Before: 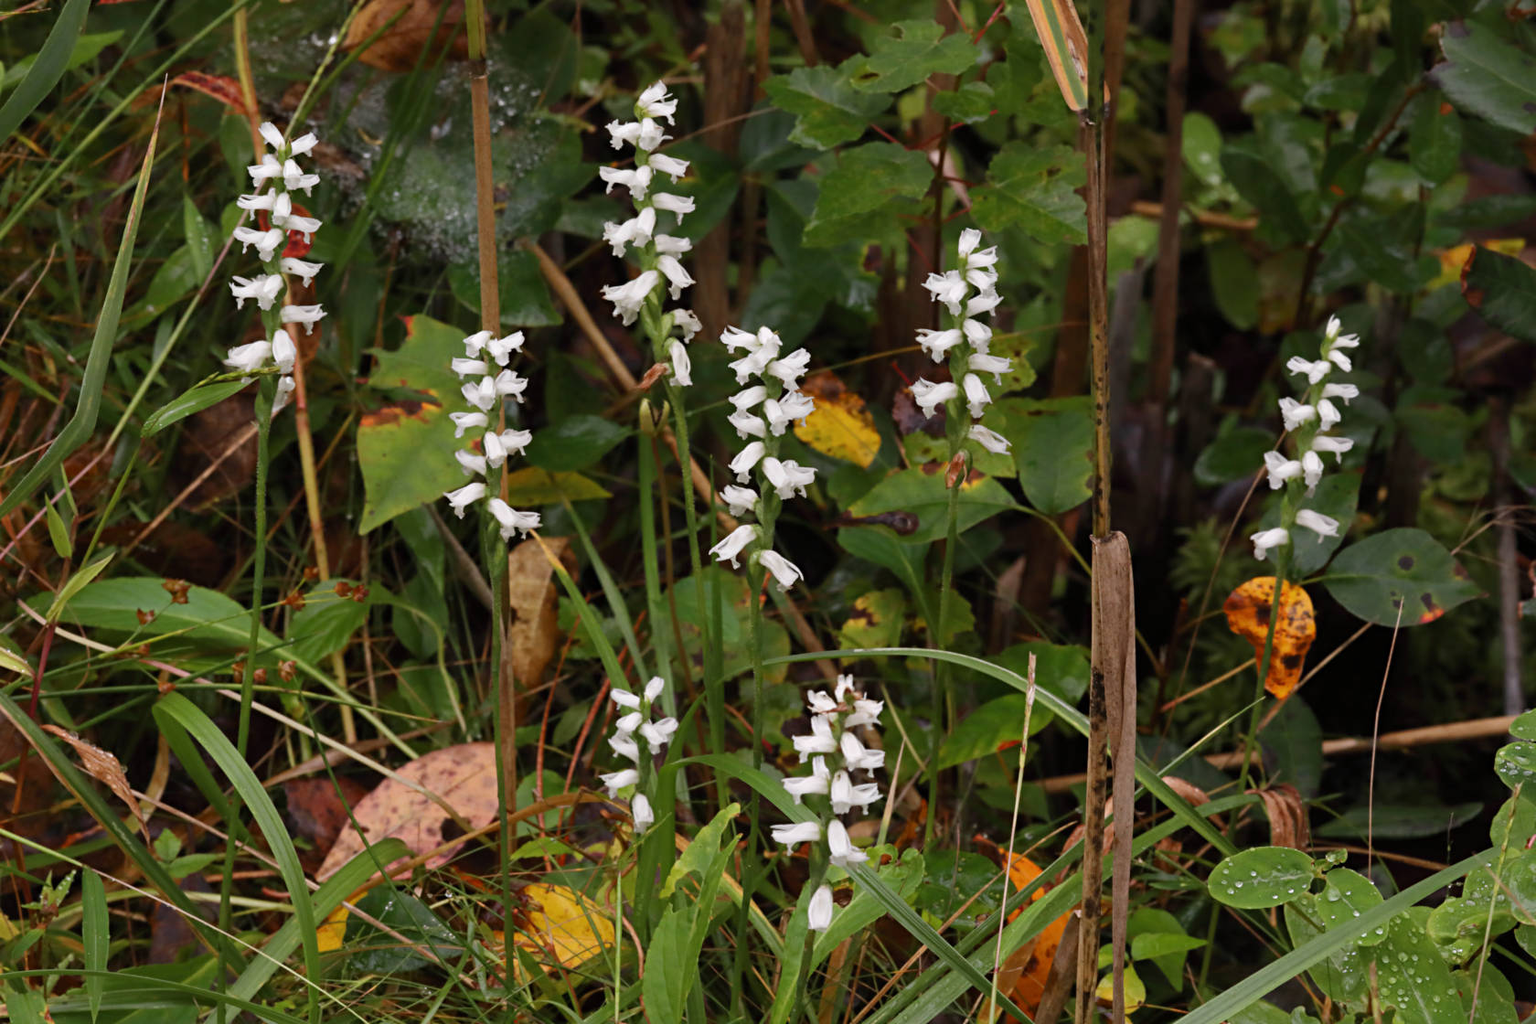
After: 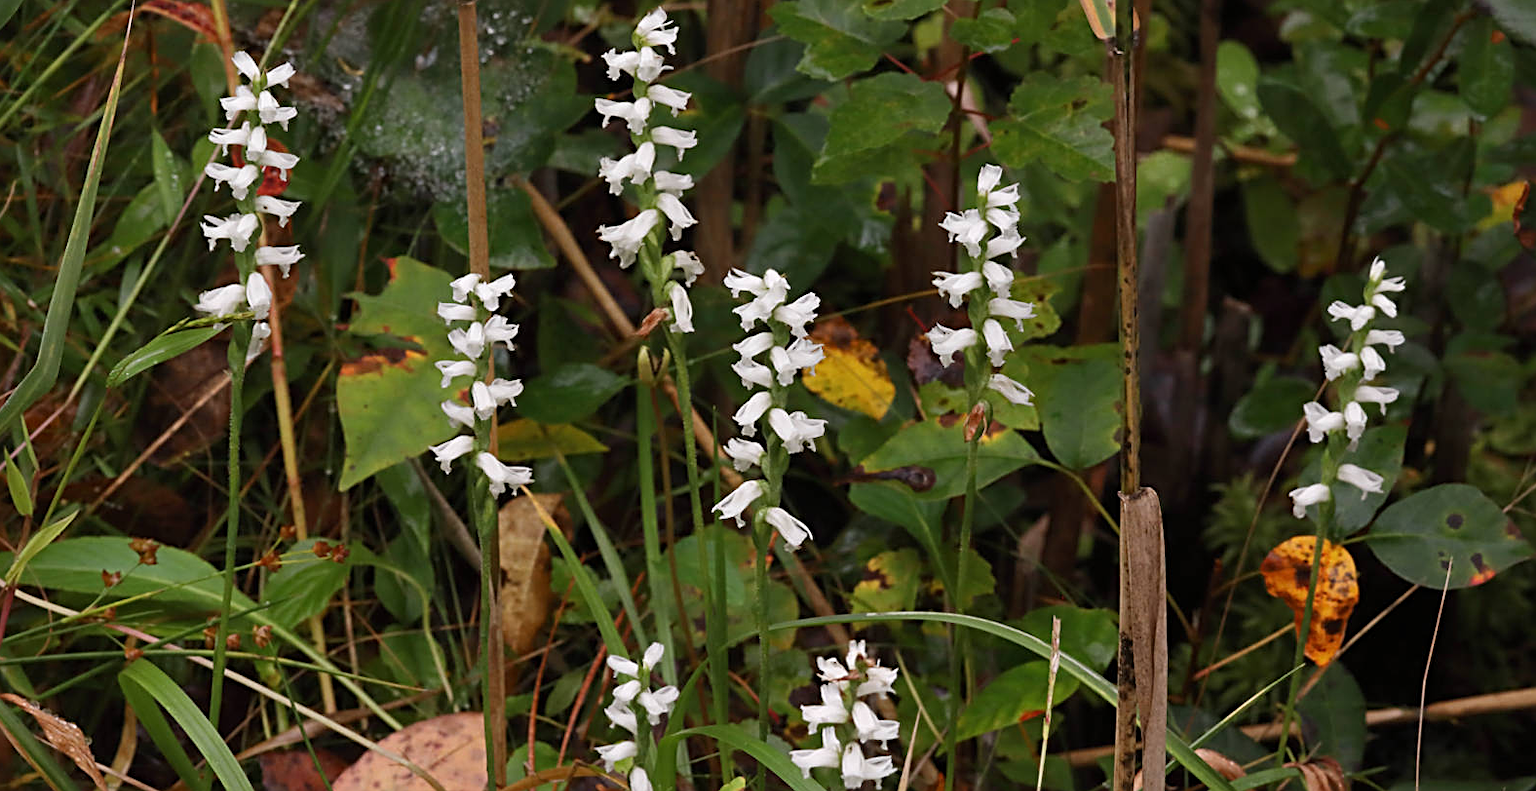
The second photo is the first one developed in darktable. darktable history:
sharpen: on, module defaults
crop: left 2.737%, top 7.287%, right 3.421%, bottom 20.179%
tone equalizer: on, module defaults
